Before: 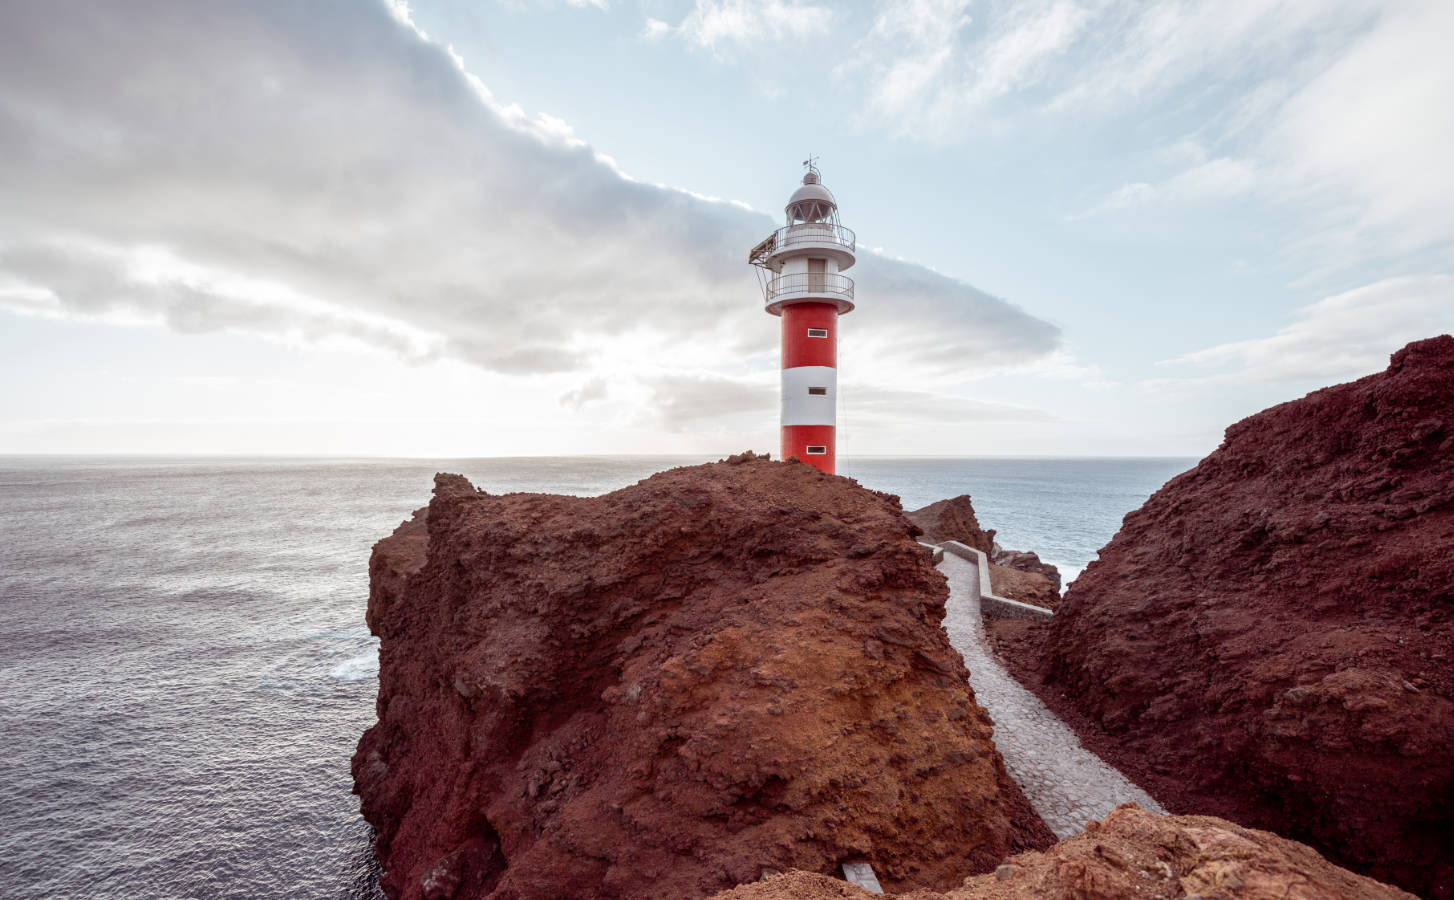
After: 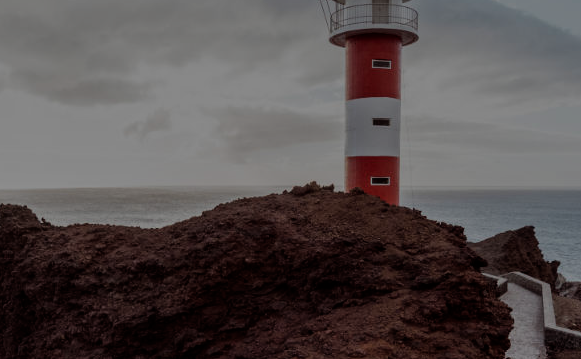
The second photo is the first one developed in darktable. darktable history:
filmic rgb: black relative exposure -7.65 EV, white relative exposure 4.56 EV, hardness 3.61
crop: left 30%, top 30%, right 30%, bottom 30%
shadows and highlights: shadows 32.83, highlights -47.7, soften with gaussian
exposure: exposure -2.002 EV, compensate highlight preservation false
